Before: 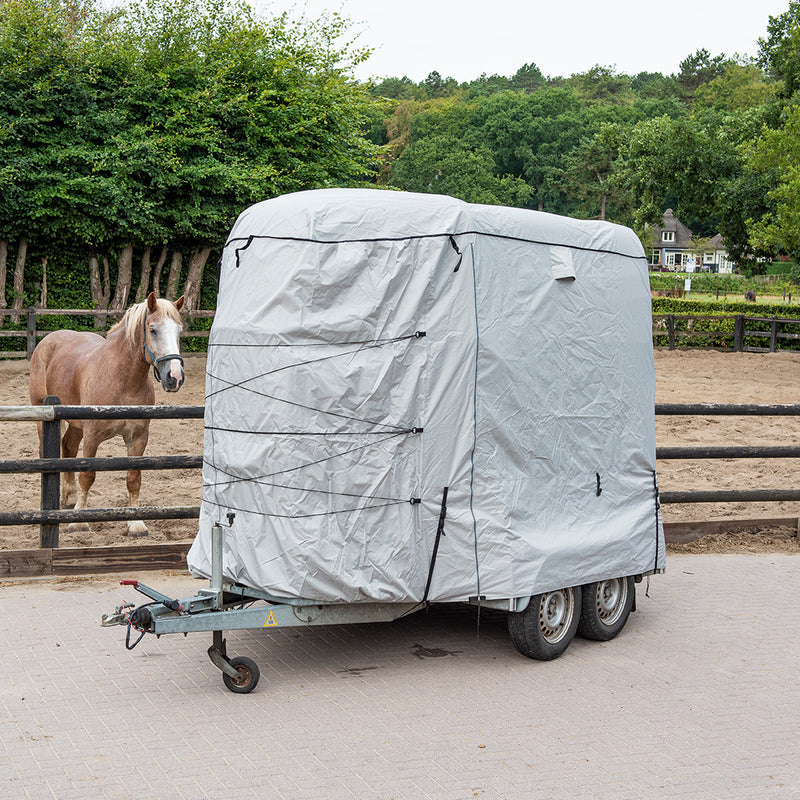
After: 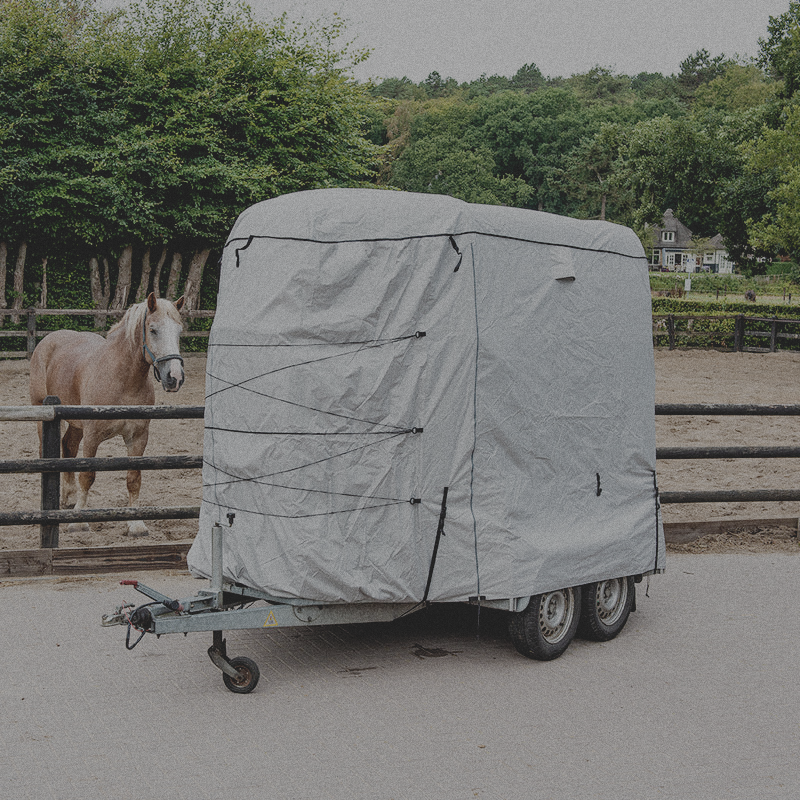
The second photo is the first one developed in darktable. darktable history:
filmic rgb: middle gray luminance 30%, black relative exposure -9 EV, white relative exposure 7 EV, threshold 6 EV, target black luminance 0%, hardness 2.94, latitude 2.04%, contrast 0.963, highlights saturation mix 5%, shadows ↔ highlights balance 12.16%, add noise in highlights 0, preserve chrominance no, color science v3 (2019), use custom middle-gray values true, iterations of high-quality reconstruction 0, contrast in highlights soft, enable highlight reconstruction true
contrast brightness saturation: contrast -0.26, saturation -0.43
grain: coarseness 0.09 ISO
